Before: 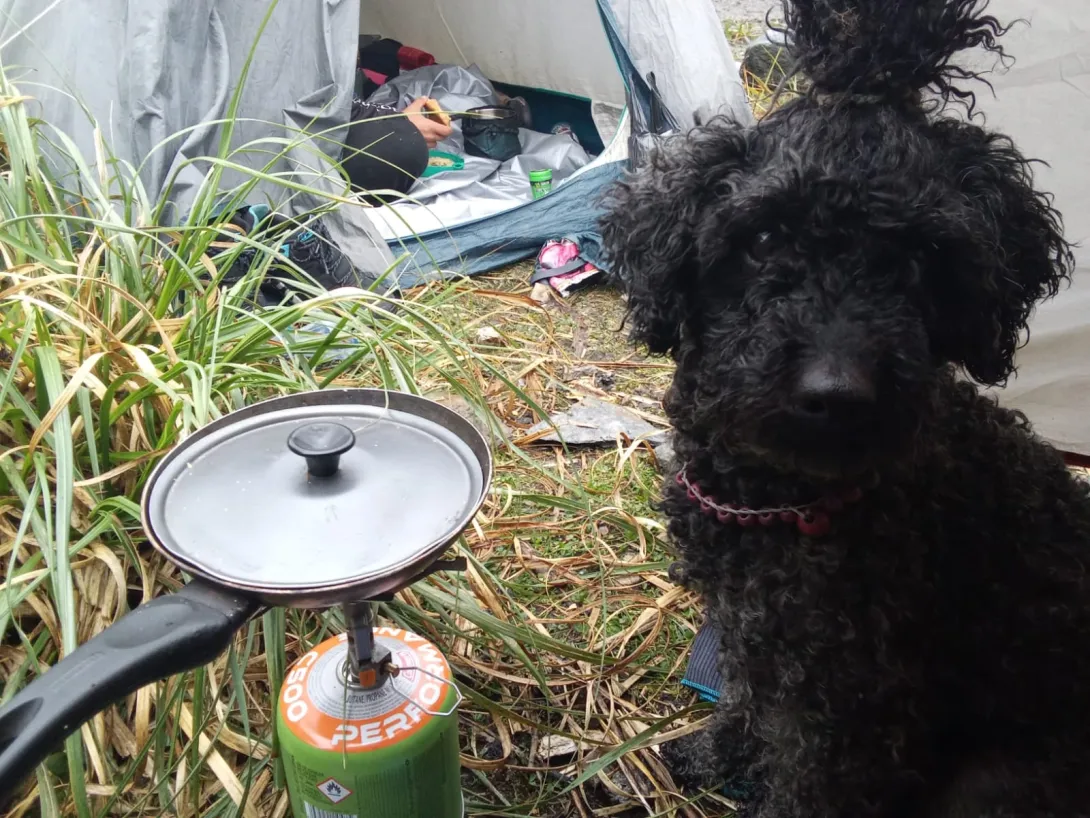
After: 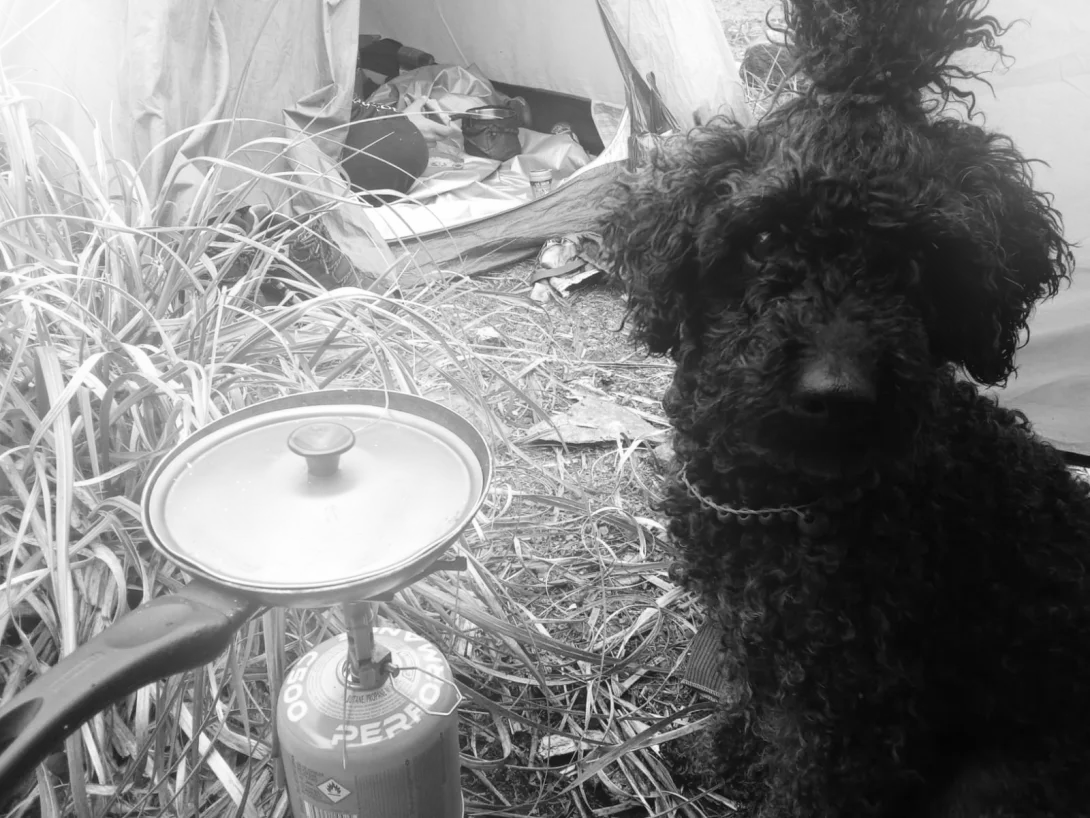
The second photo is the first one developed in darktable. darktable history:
bloom: on, module defaults
white balance: red 0.982, blue 1.018
monochrome: on, module defaults
